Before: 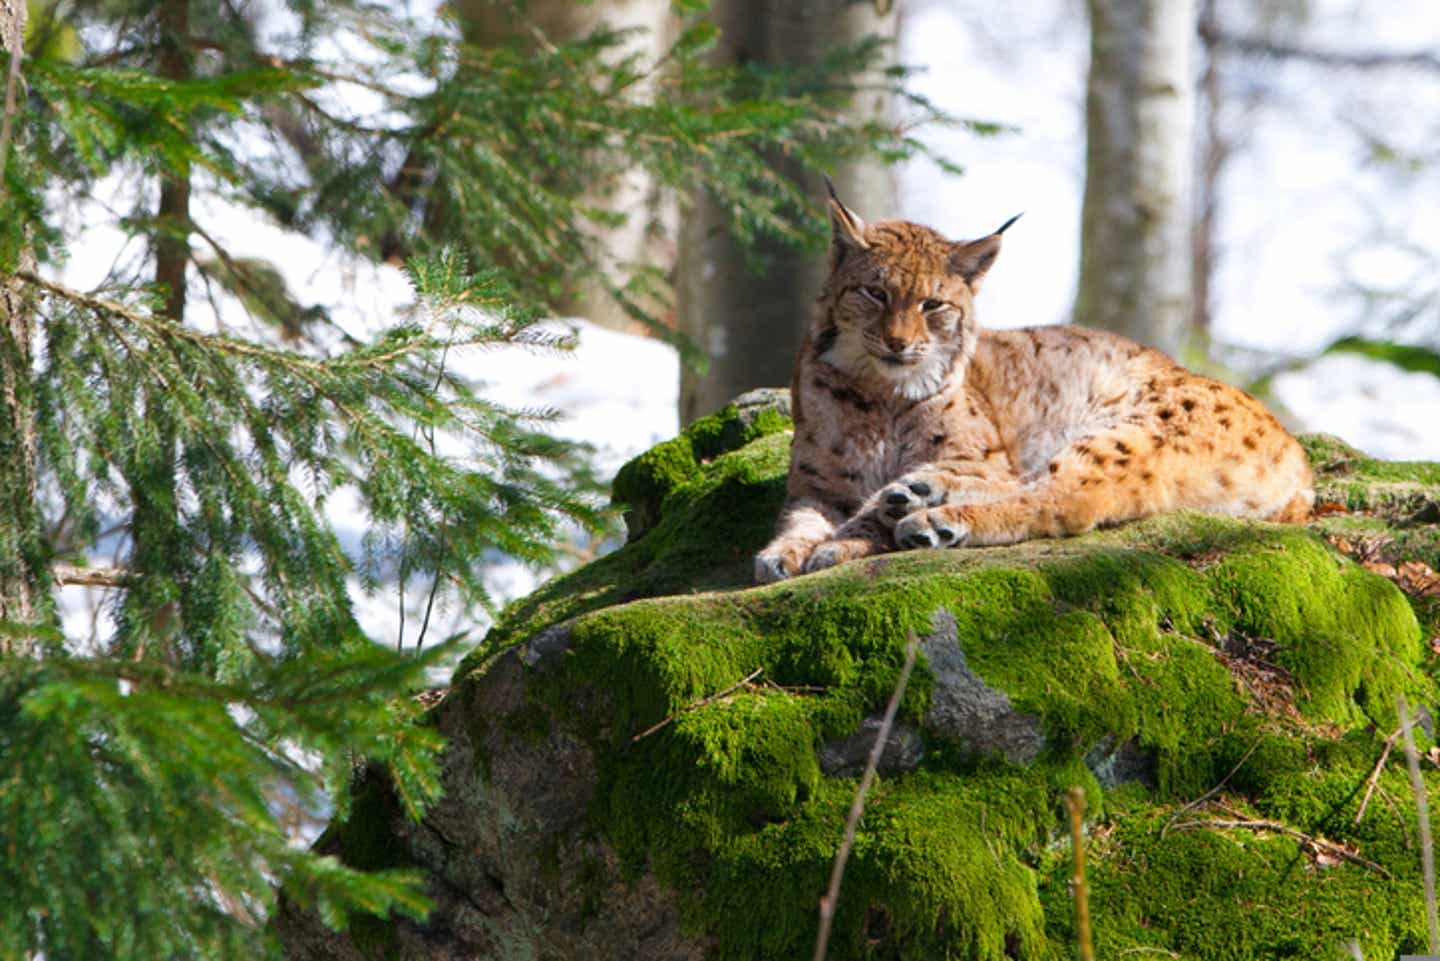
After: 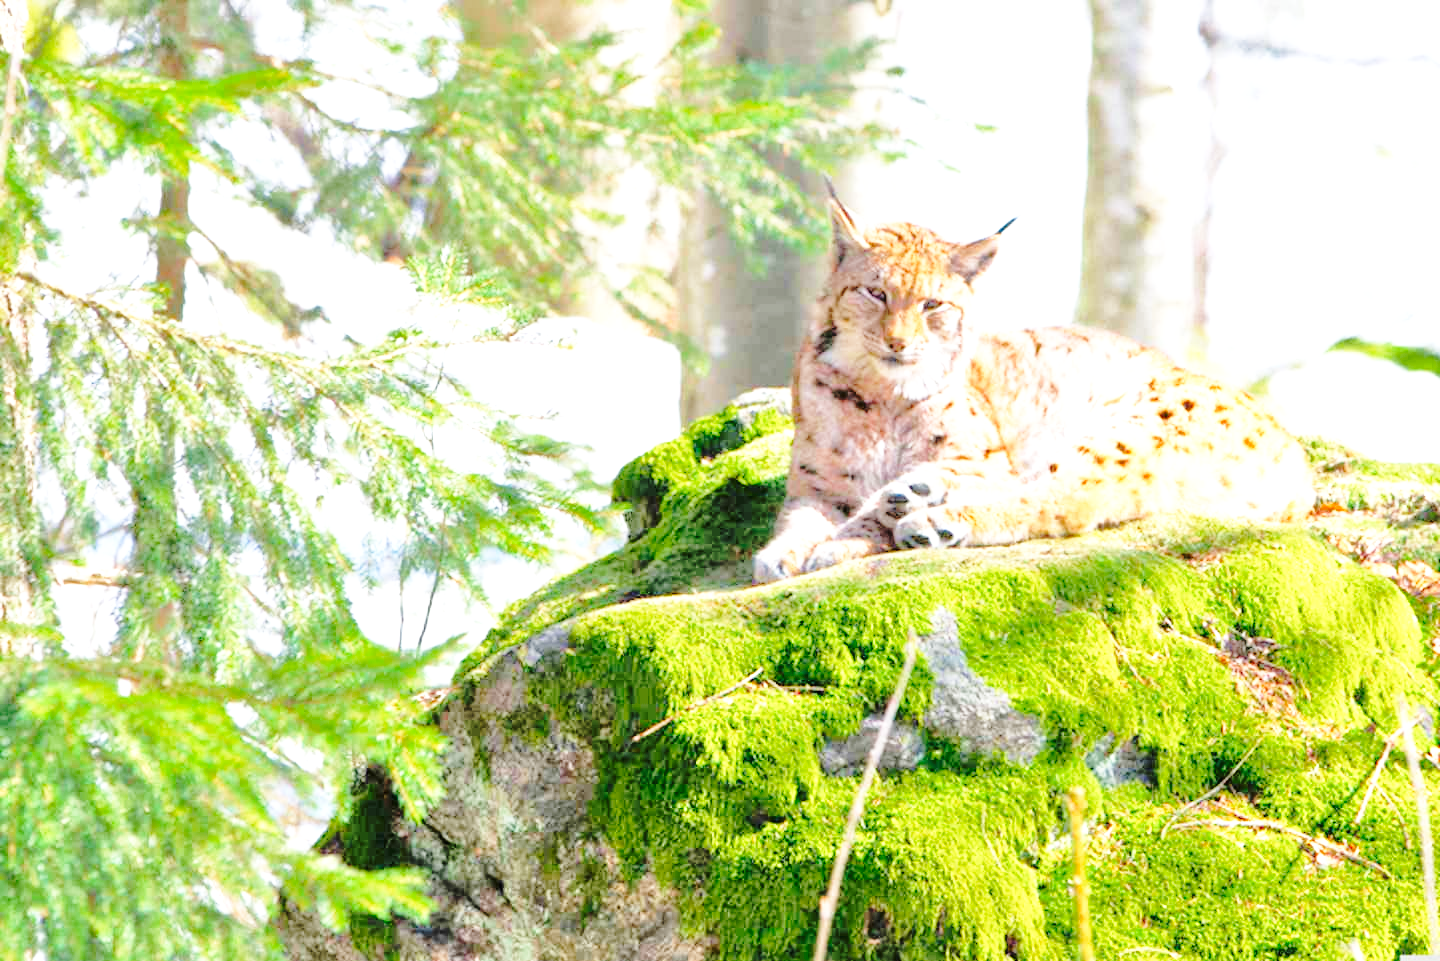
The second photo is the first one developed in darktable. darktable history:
exposure: black level correction 0, exposure 1.199 EV, compensate exposure bias true, compensate highlight preservation false
tone equalizer: -7 EV 0.144 EV, -6 EV 0.628 EV, -5 EV 1.13 EV, -4 EV 1.37 EV, -3 EV 1.17 EV, -2 EV 0.6 EV, -1 EV 0.165 EV, mask exposure compensation -0.487 EV
base curve: curves: ch0 [(0, 0) (0.032, 0.037) (0.105, 0.228) (0.435, 0.76) (0.856, 0.983) (1, 1)], preserve colors none
